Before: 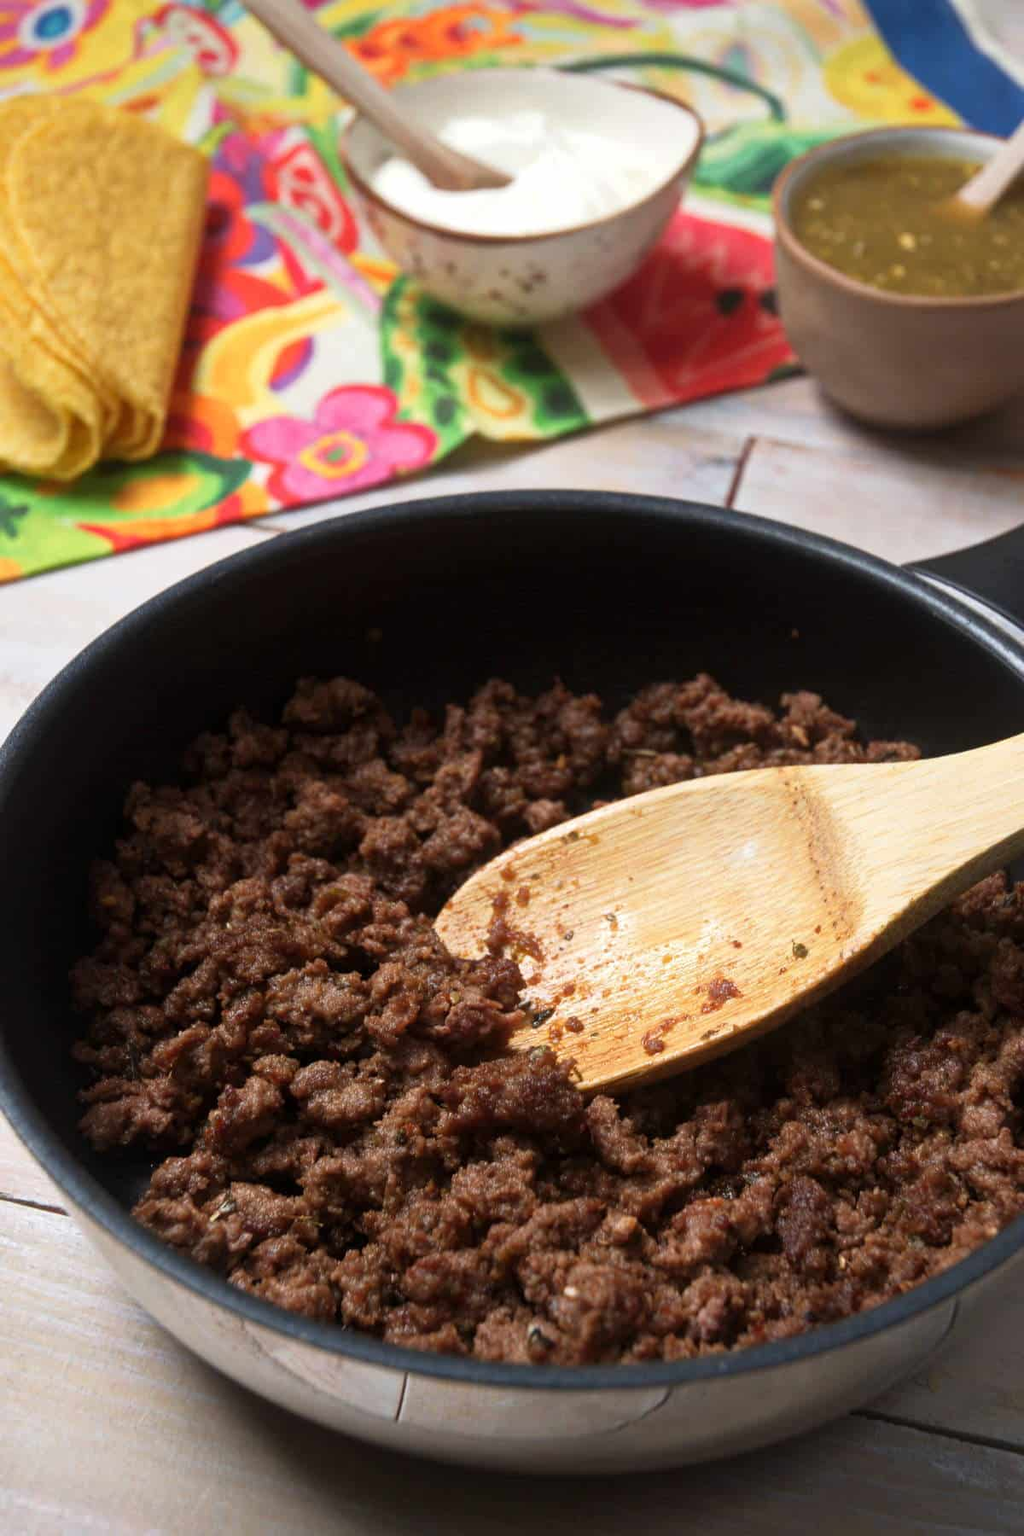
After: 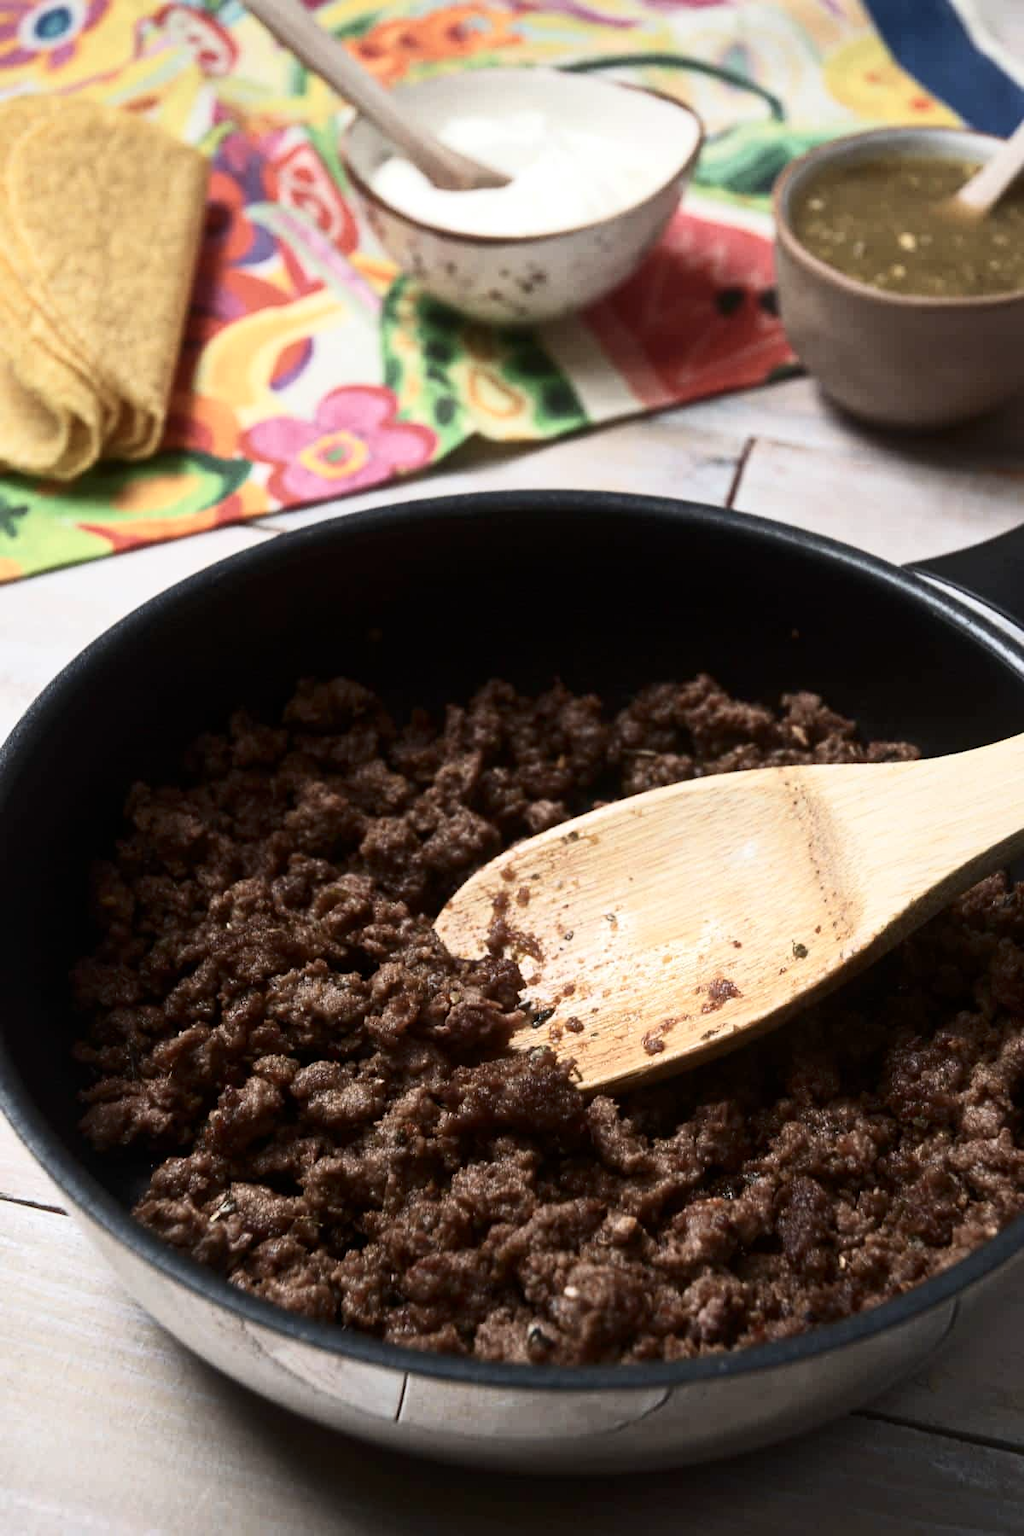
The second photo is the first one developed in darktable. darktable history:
contrast brightness saturation: contrast 0.248, saturation -0.313
